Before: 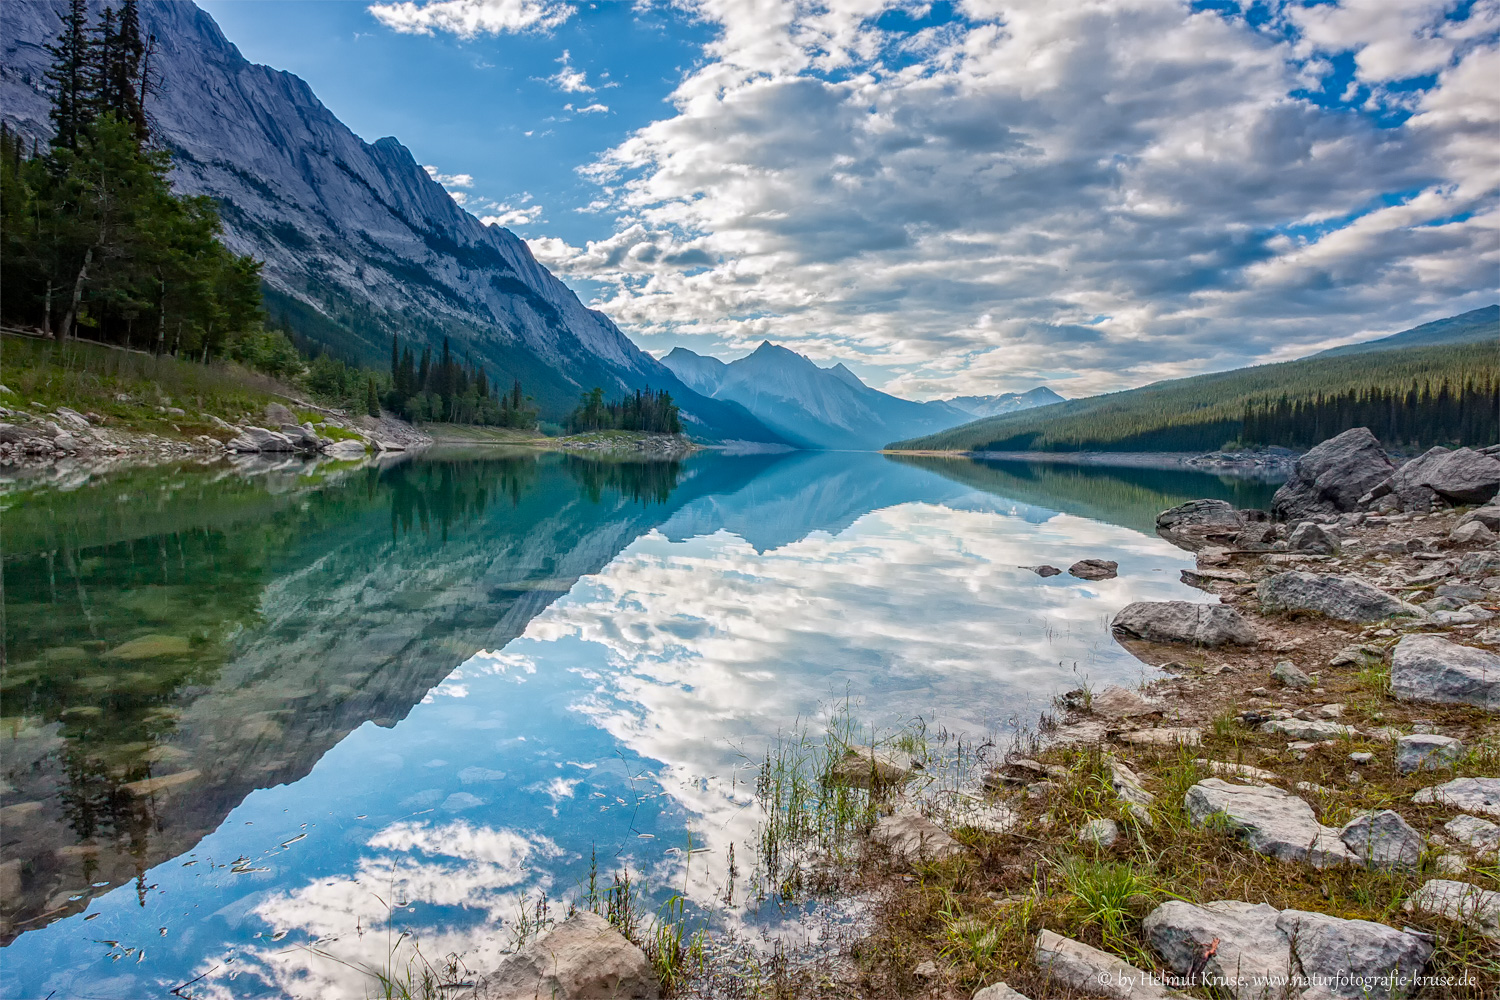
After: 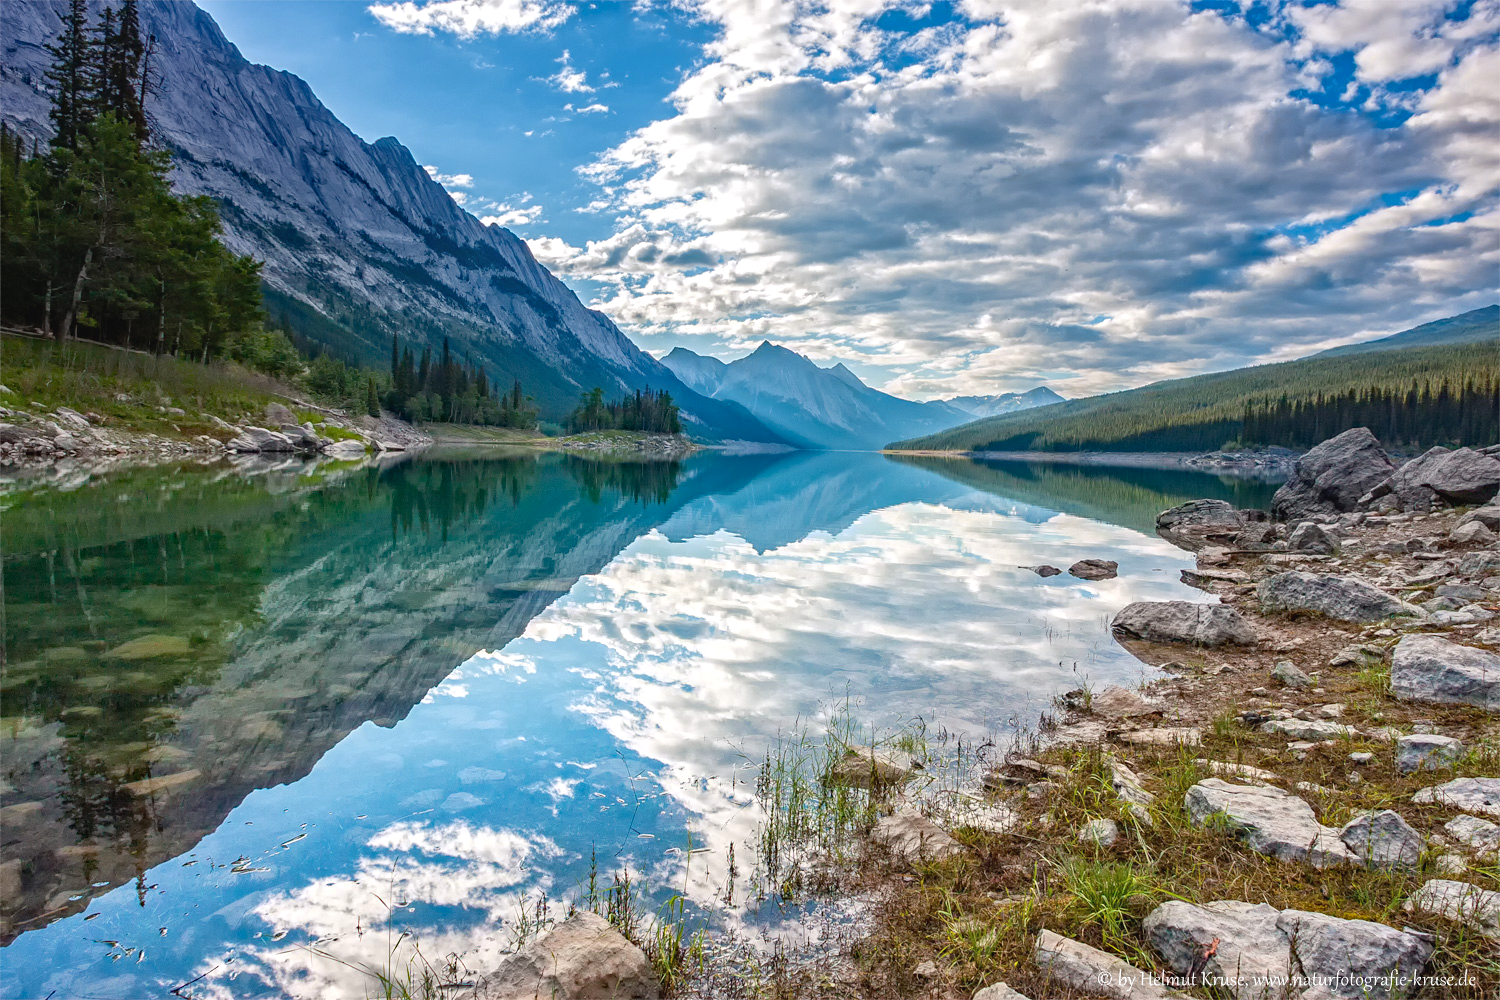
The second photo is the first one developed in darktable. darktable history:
exposure: exposure 0.449 EV, compensate highlight preservation false
contrast brightness saturation: contrast -0.087, brightness -0.039, saturation -0.109
haze removal: compatibility mode true, adaptive false
